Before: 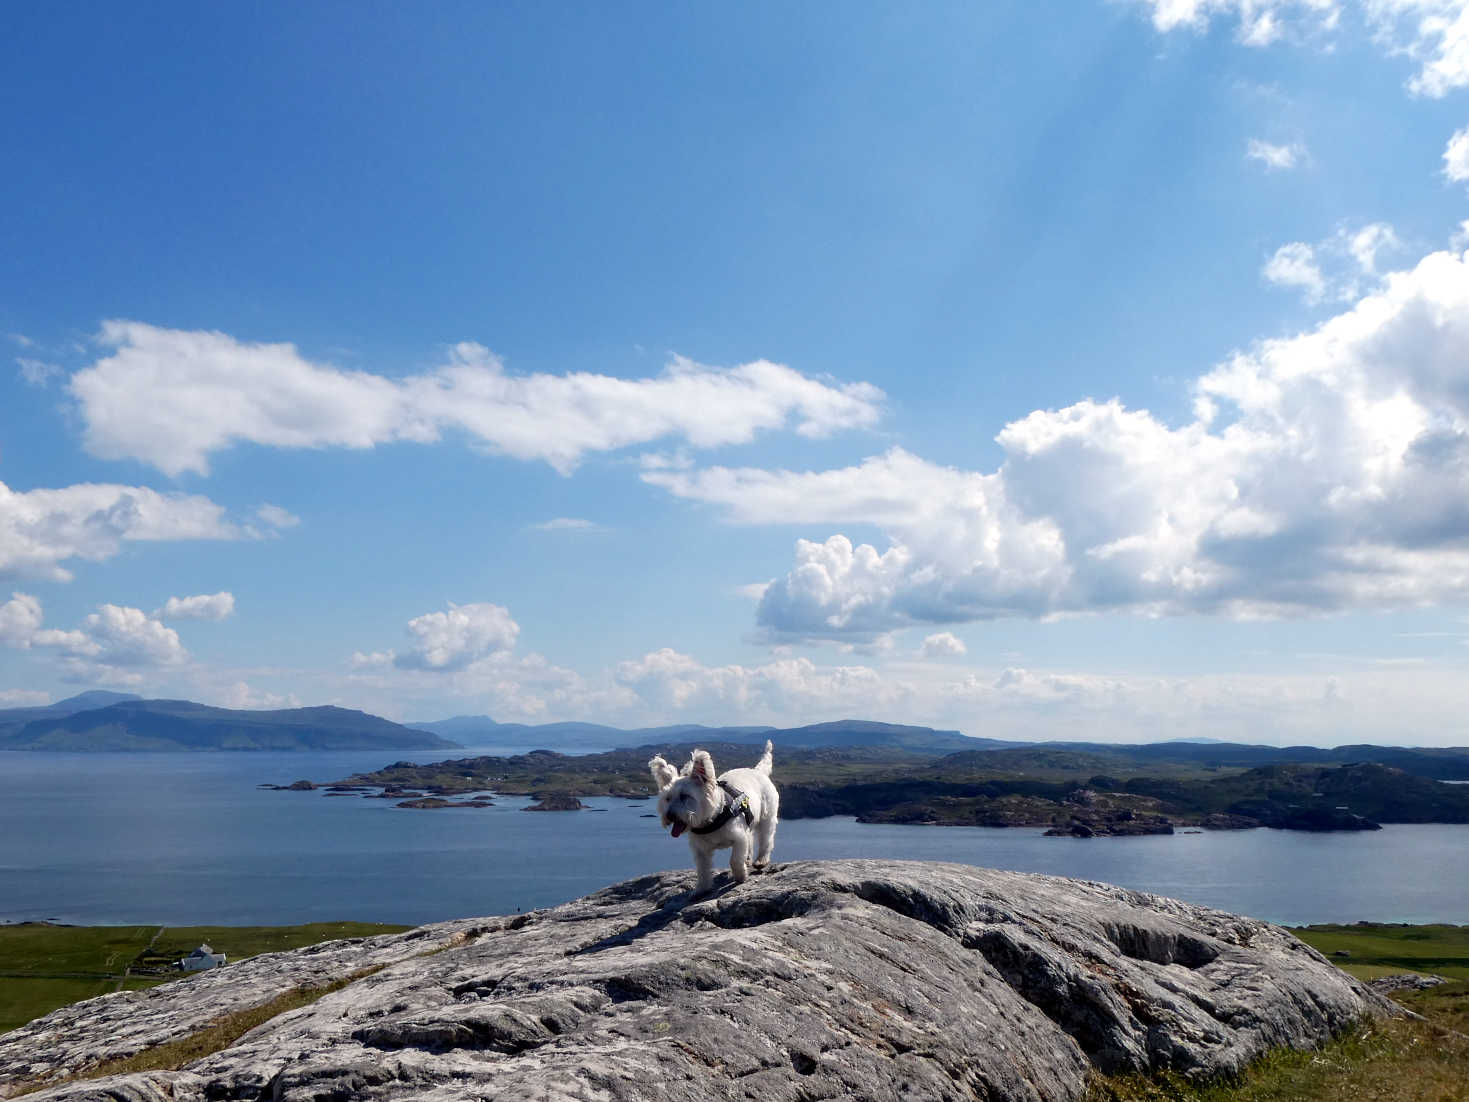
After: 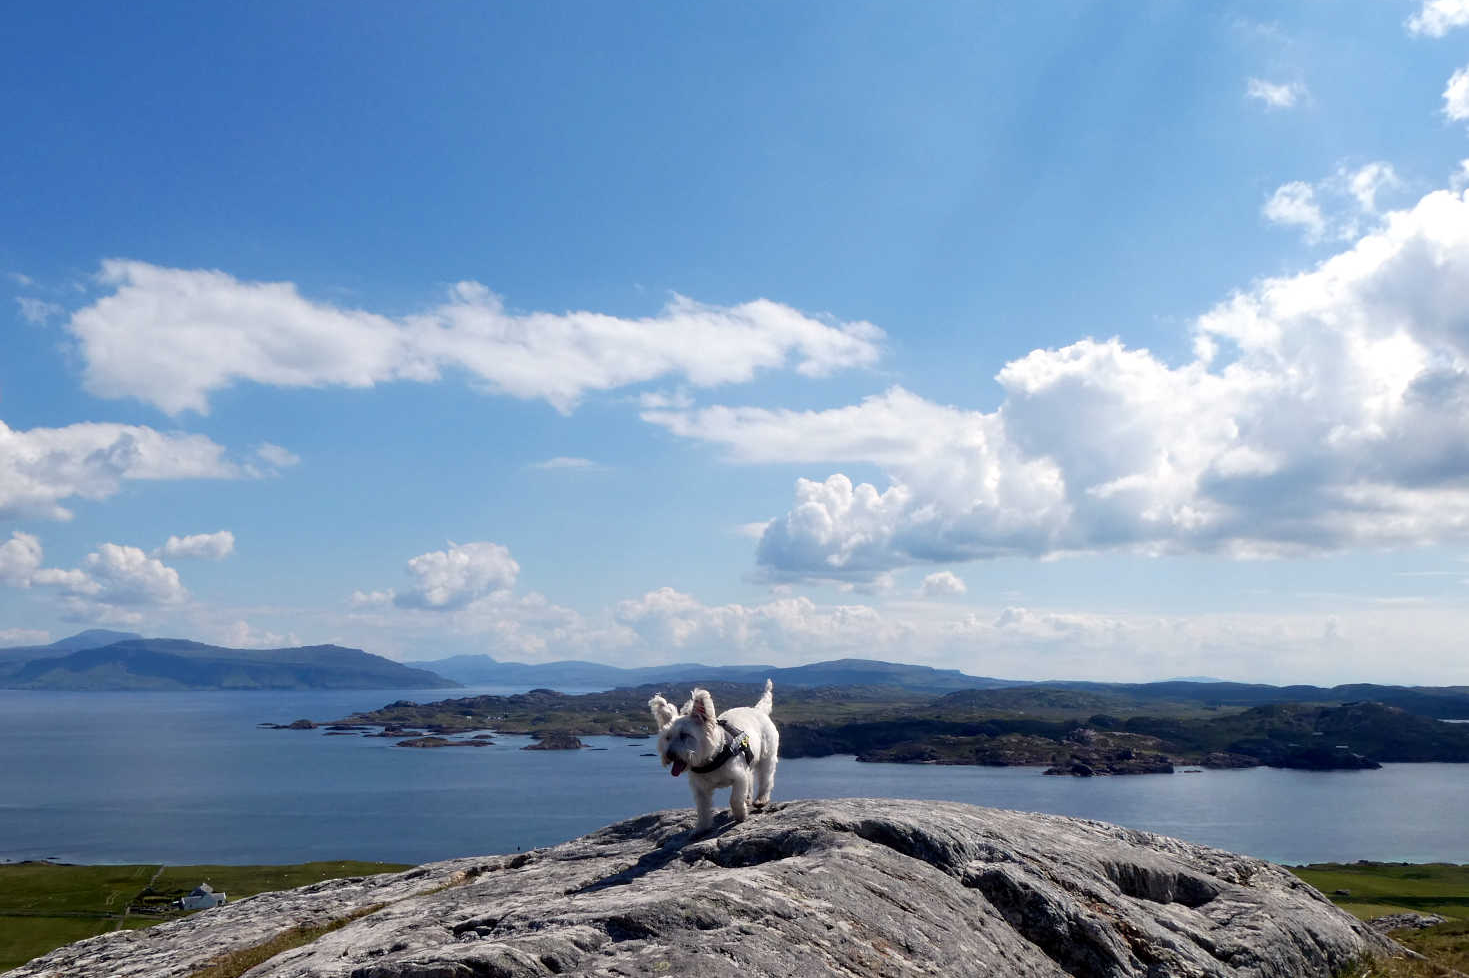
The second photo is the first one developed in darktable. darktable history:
crop and rotate: top 5.549%, bottom 5.666%
